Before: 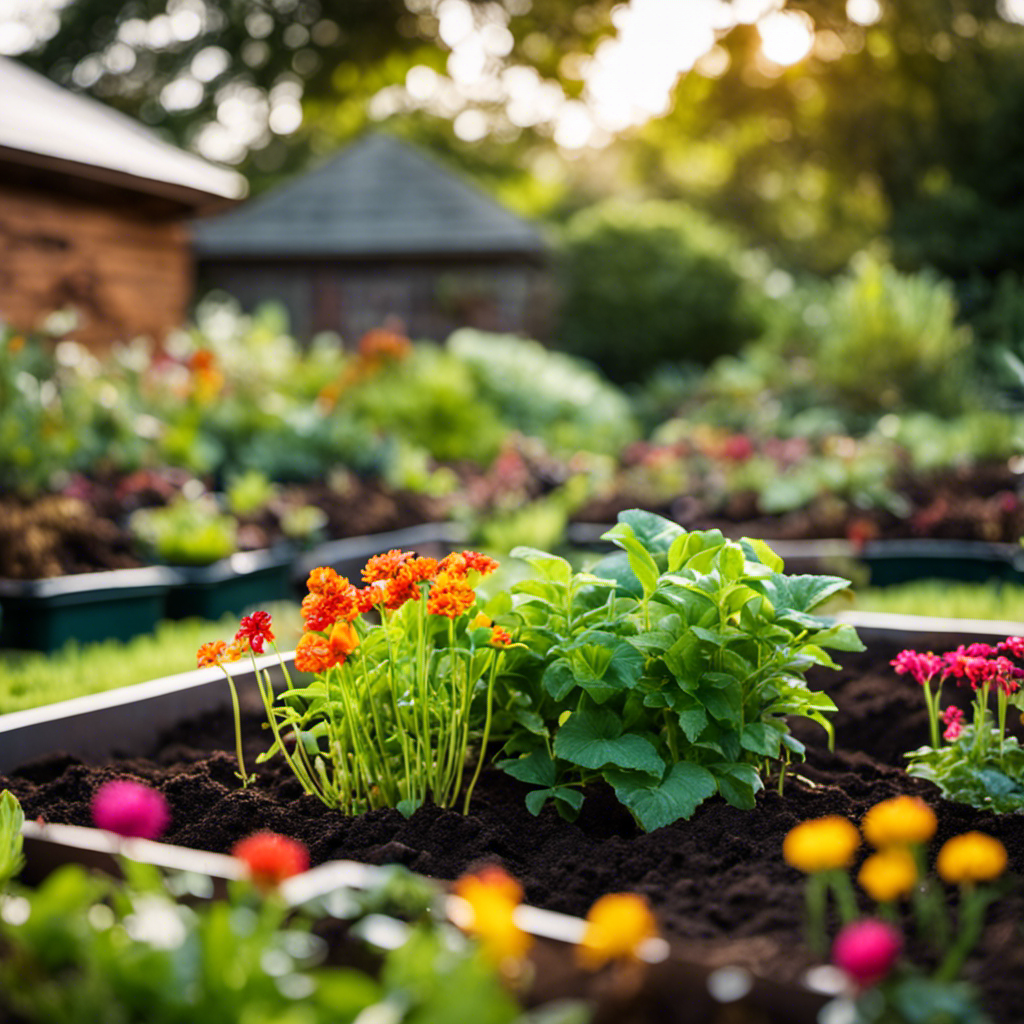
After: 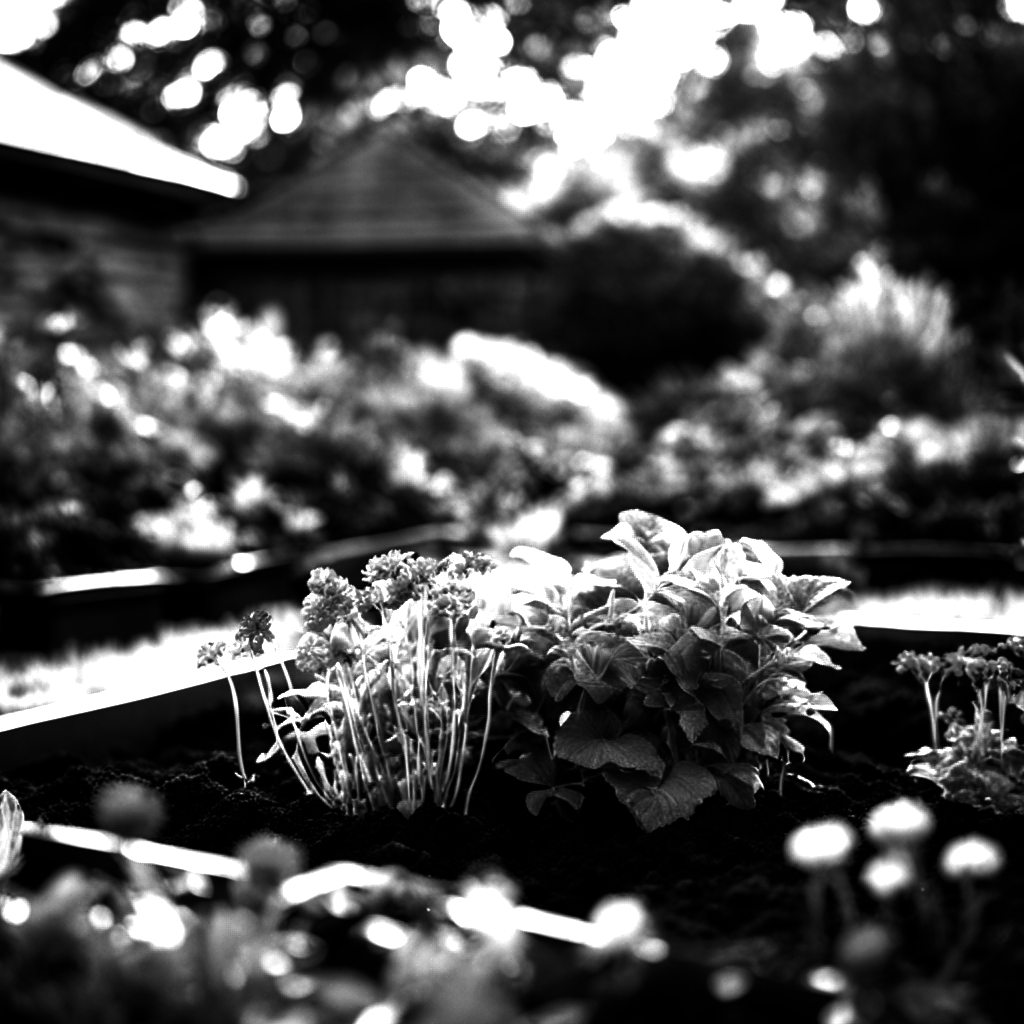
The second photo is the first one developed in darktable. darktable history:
exposure: black level correction 0, exposure 0.953 EV, compensate exposure bias true, compensate highlight preservation false
contrast brightness saturation: contrast 0.02, brightness -1, saturation -1
